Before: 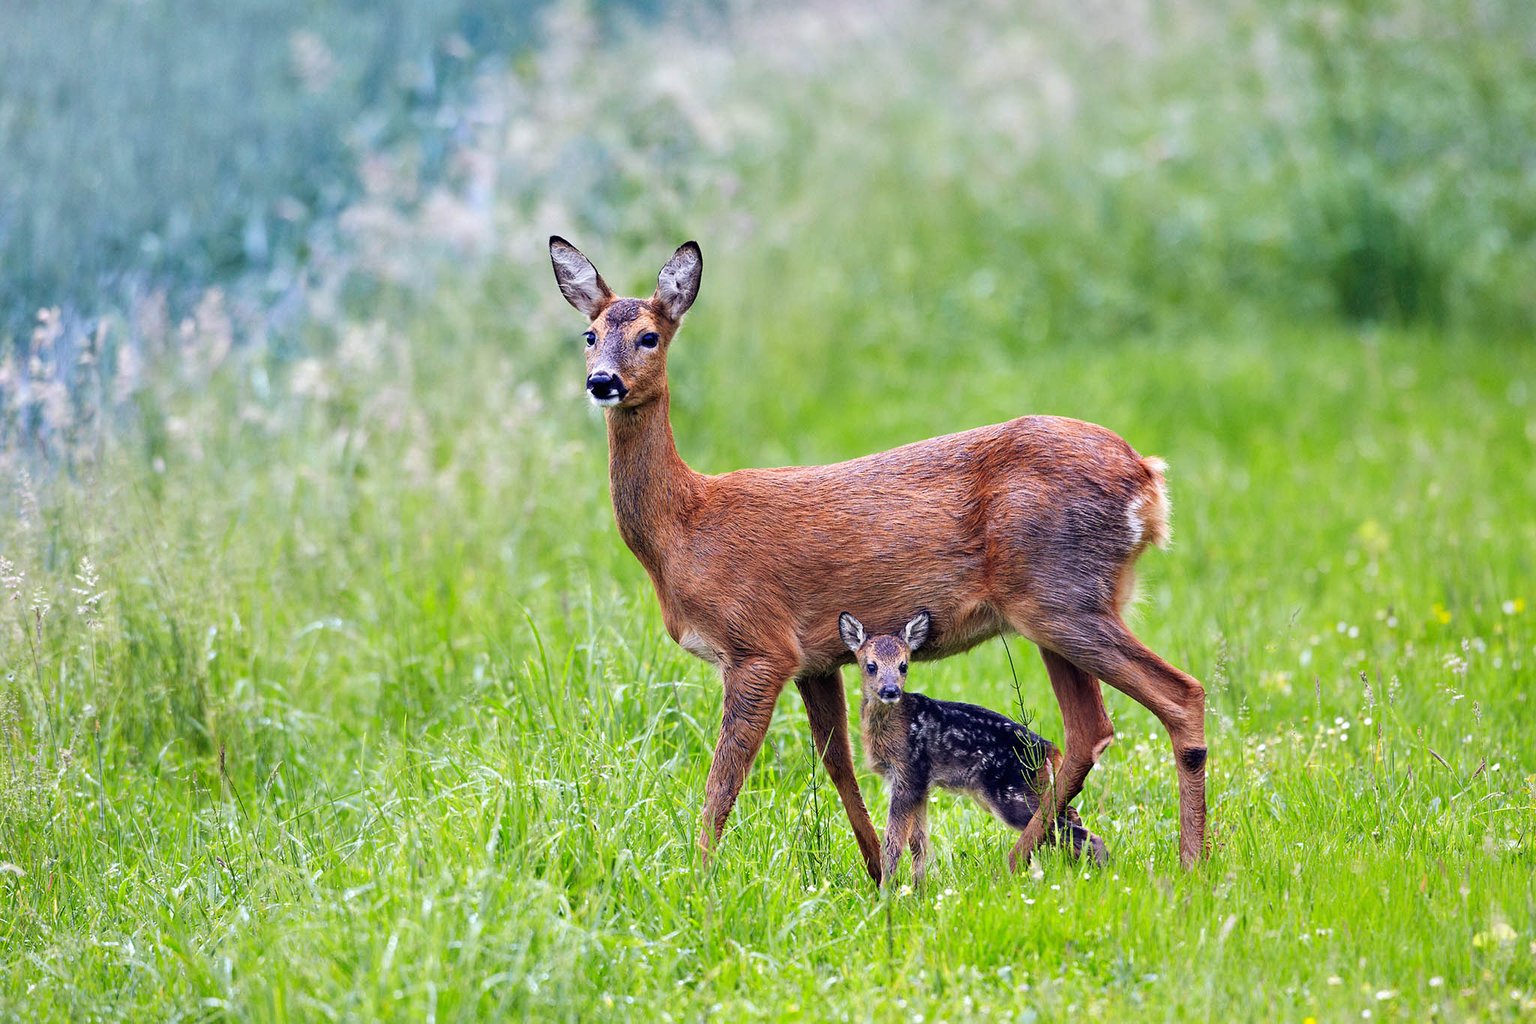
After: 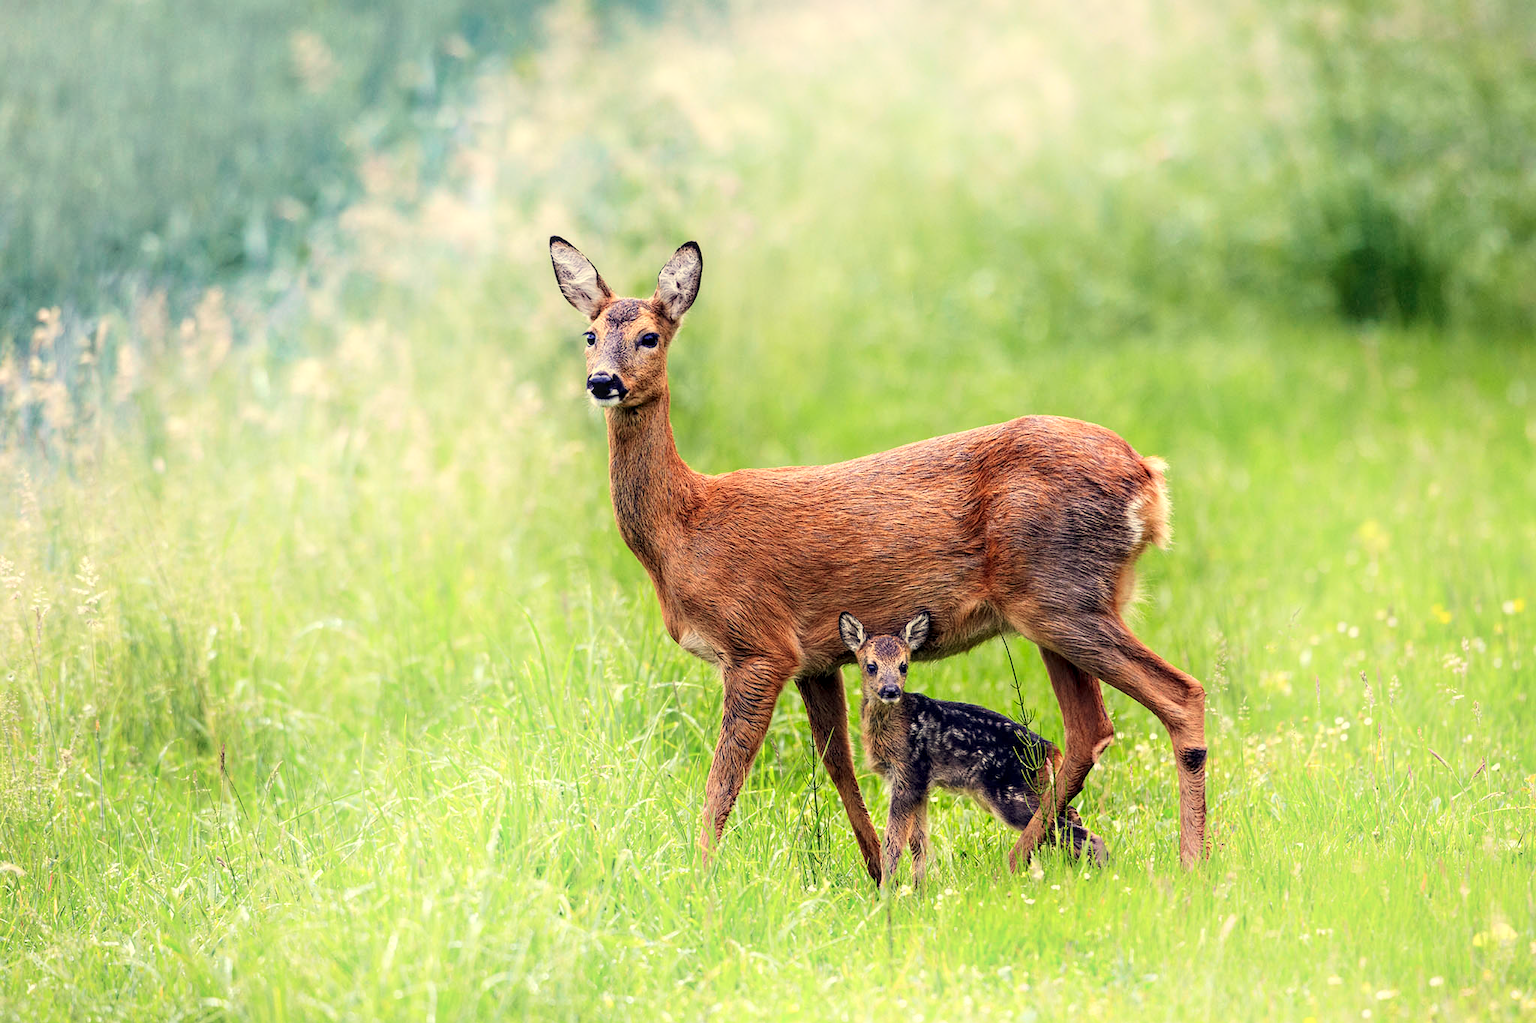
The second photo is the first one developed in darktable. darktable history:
shadows and highlights: shadows -90, highlights 90, soften with gaussian
white balance: red 1.08, blue 0.791
local contrast: detail 130%
